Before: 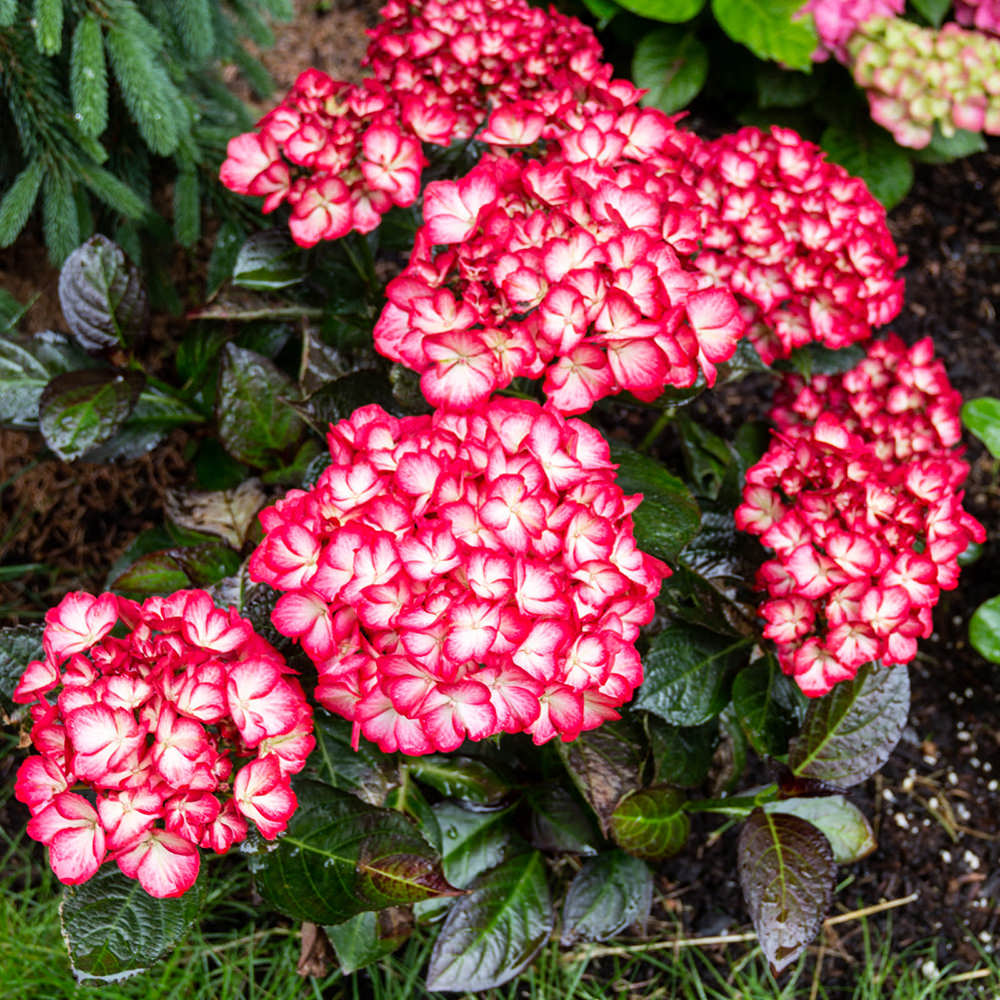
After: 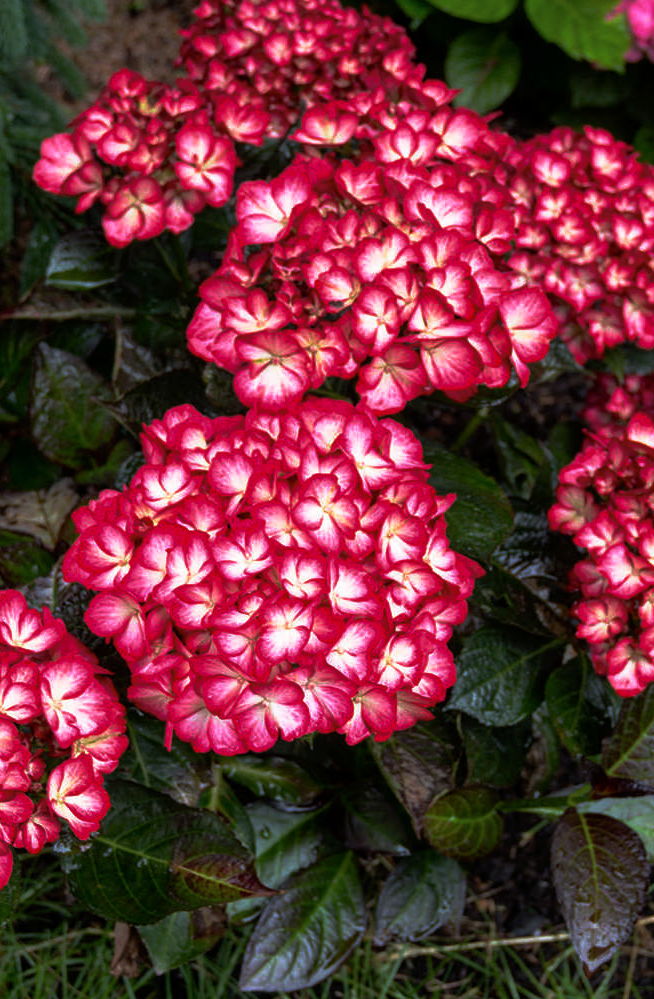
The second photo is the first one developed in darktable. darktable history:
crop and rotate: left 18.758%, right 15.8%
base curve: curves: ch0 [(0, 0) (0.564, 0.291) (0.802, 0.731) (1, 1)], preserve colors none
